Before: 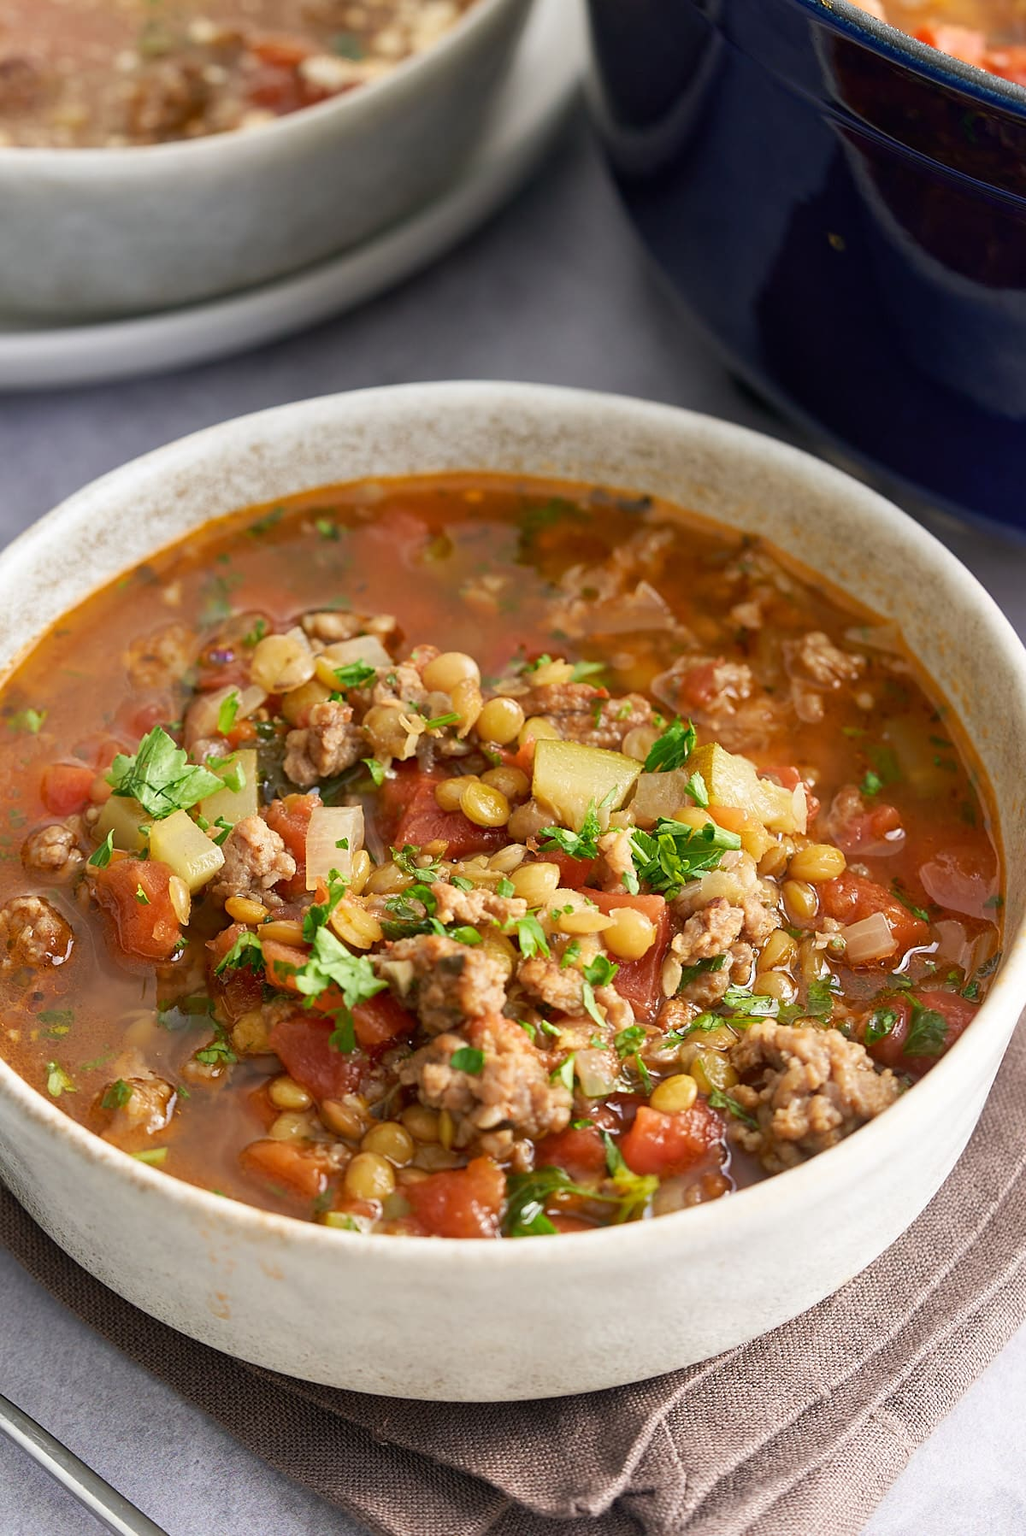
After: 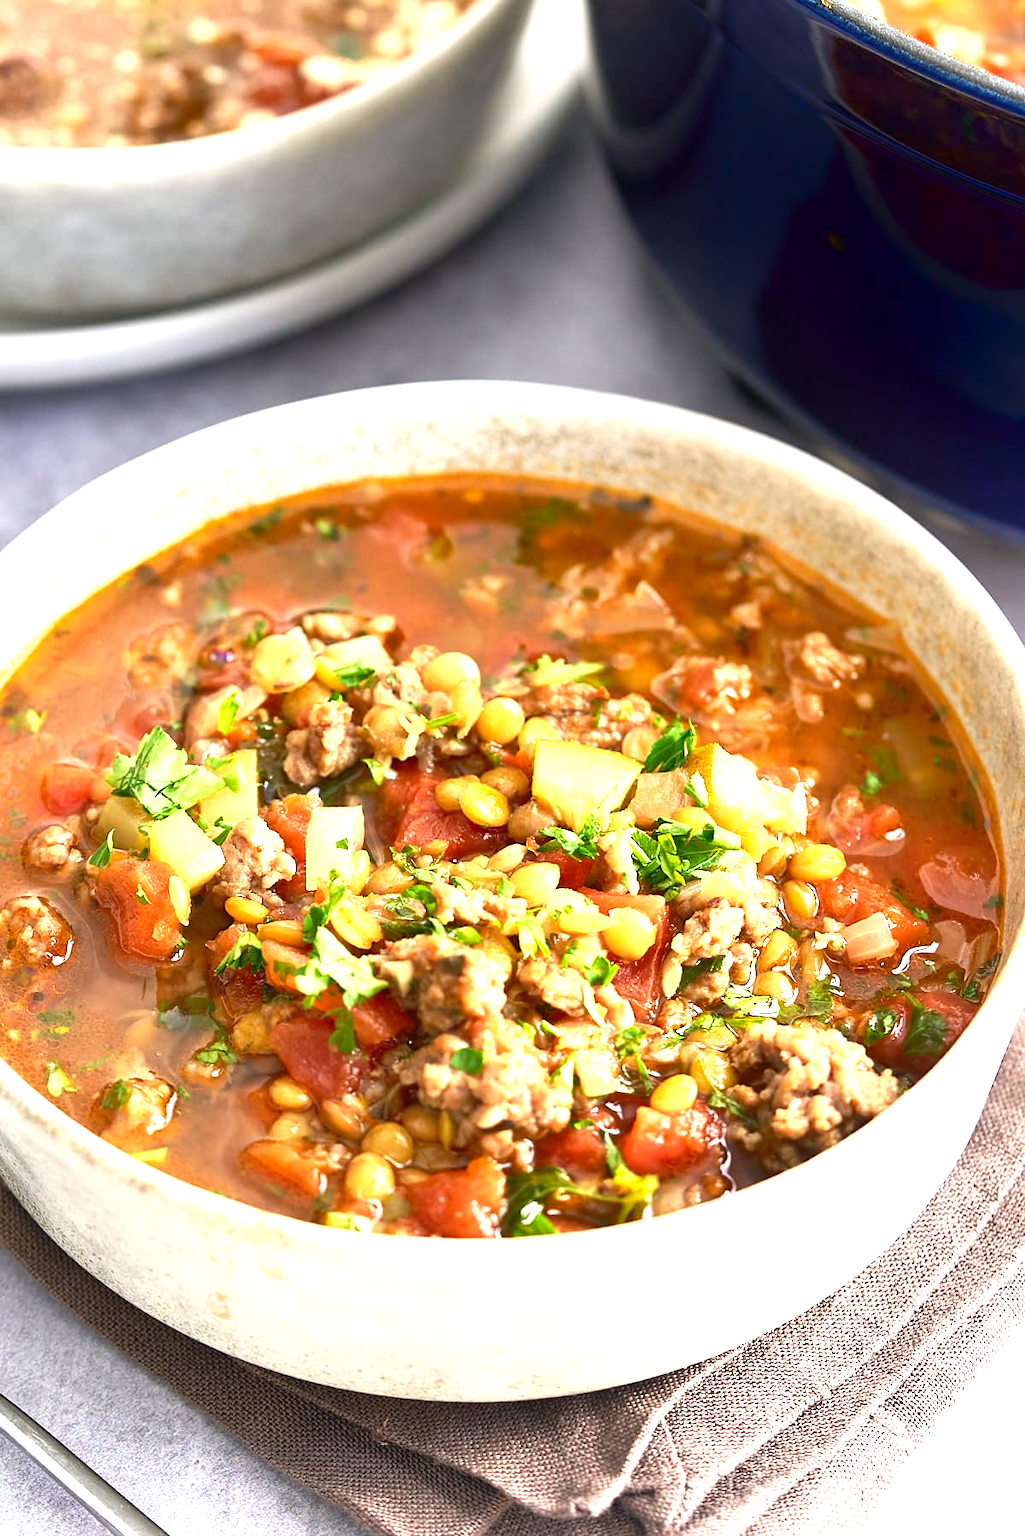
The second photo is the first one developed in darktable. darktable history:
shadows and highlights: shadows -88.03, highlights -35.45, shadows color adjustment 99.15%, highlights color adjustment 0%, soften with gaussian
exposure: black level correction 0, exposure 1.388 EV, compensate exposure bias true, compensate highlight preservation false
